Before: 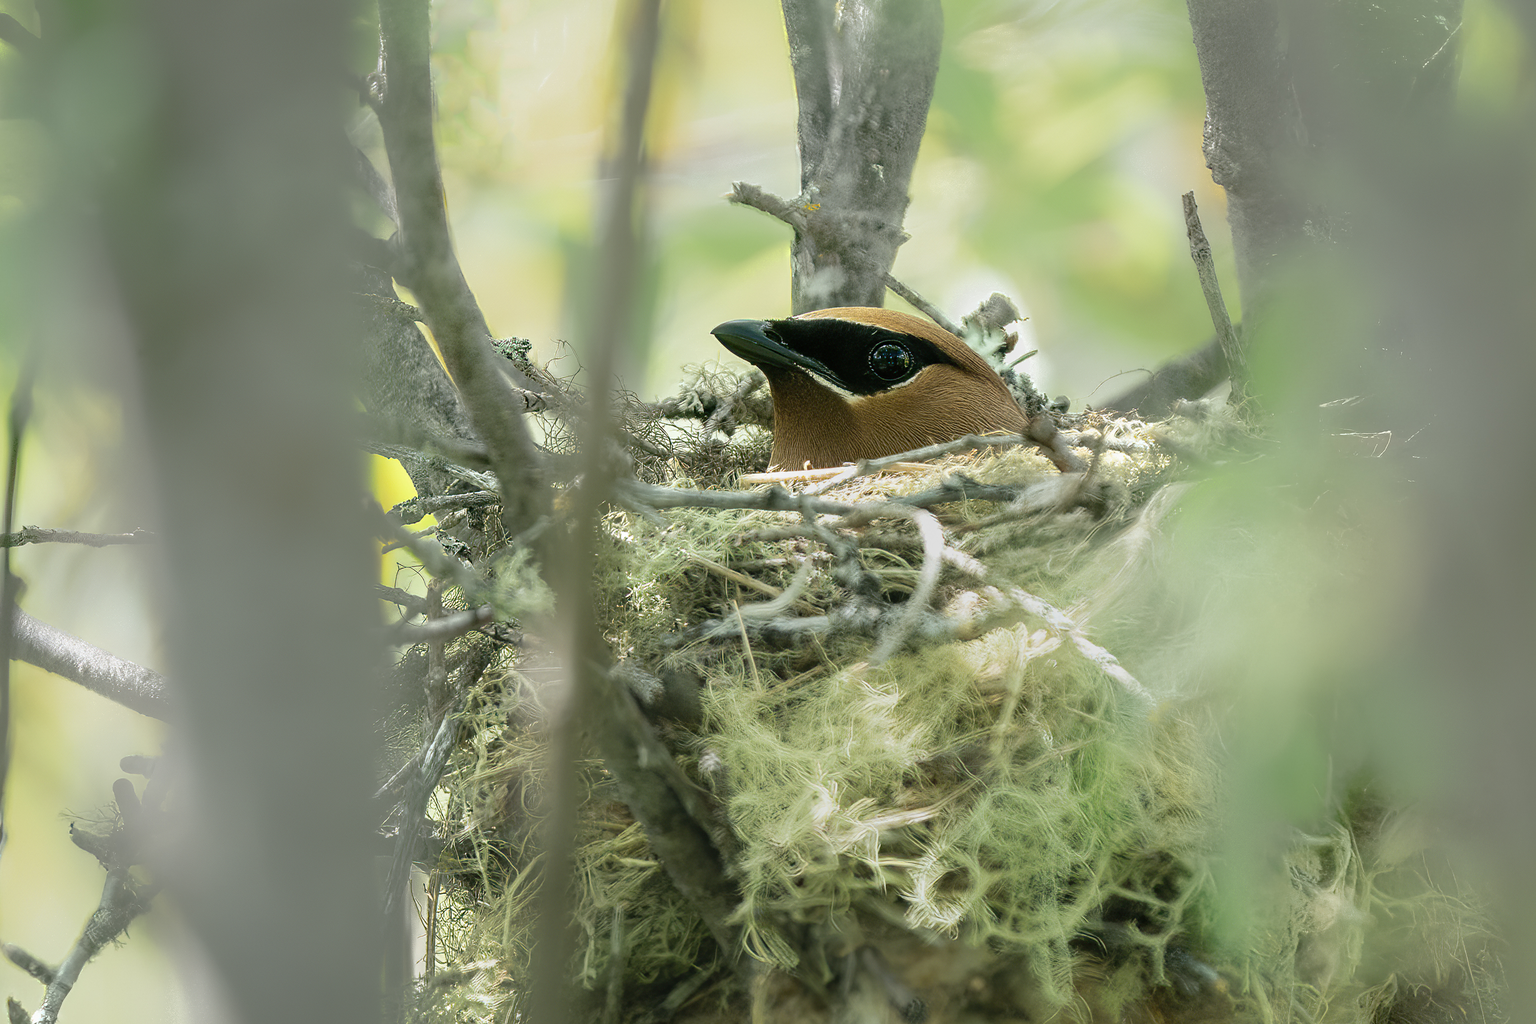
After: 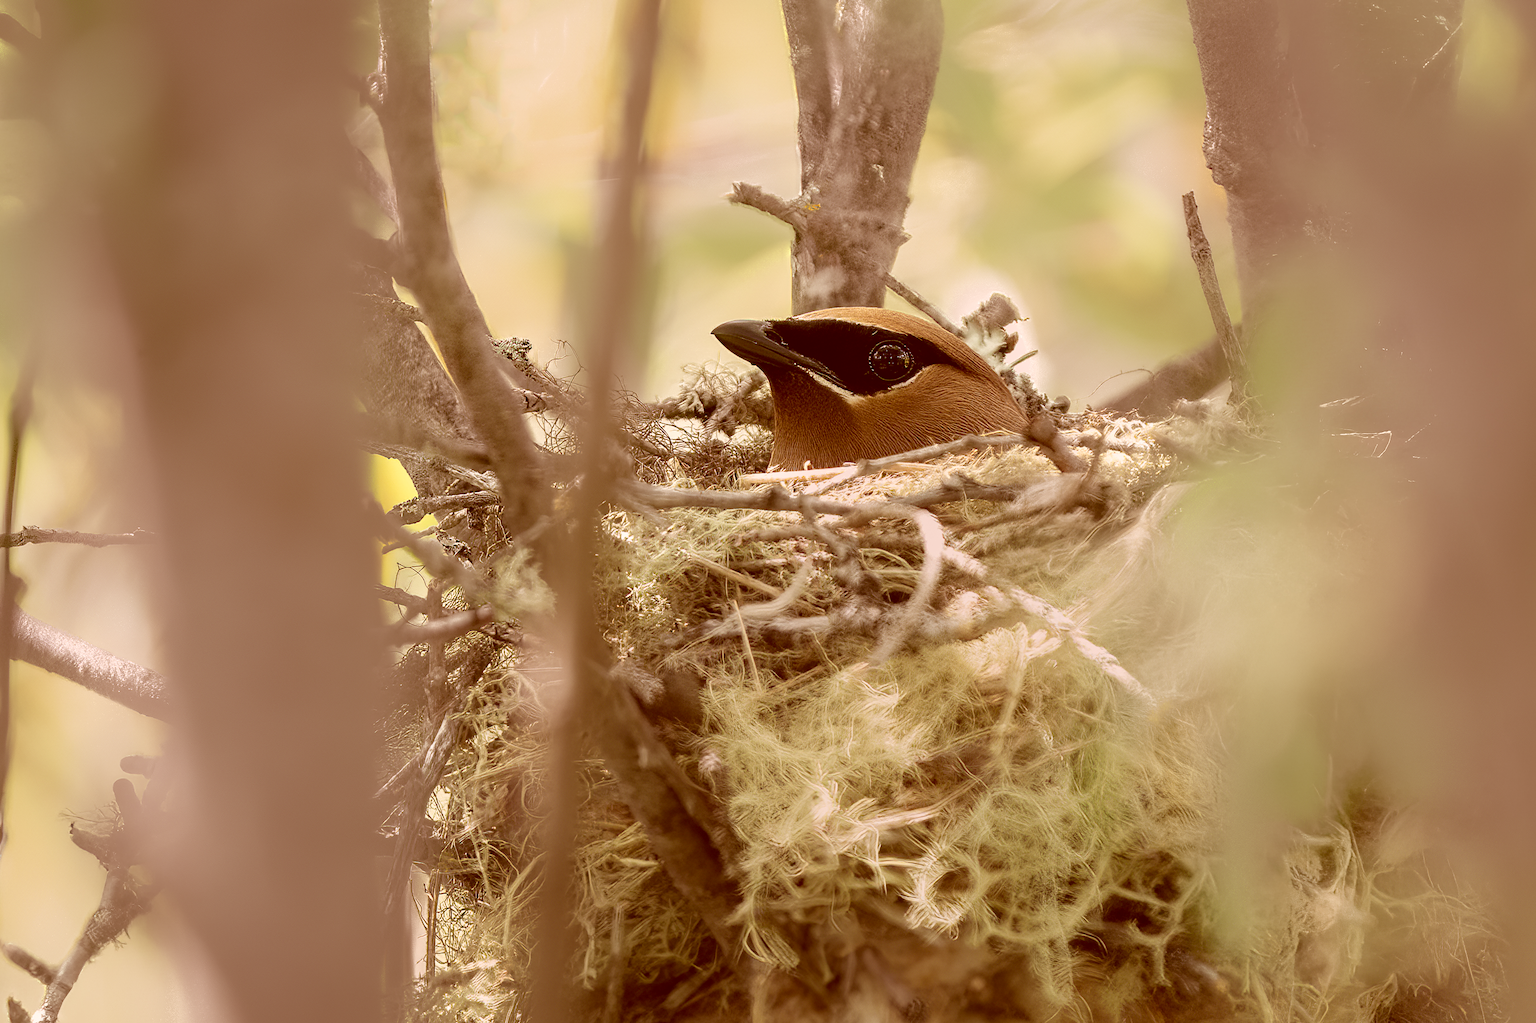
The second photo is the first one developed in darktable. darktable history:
color correction: highlights a* 9.07, highlights b* 8.9, shadows a* 39.82, shadows b* 39.51, saturation 0.784
